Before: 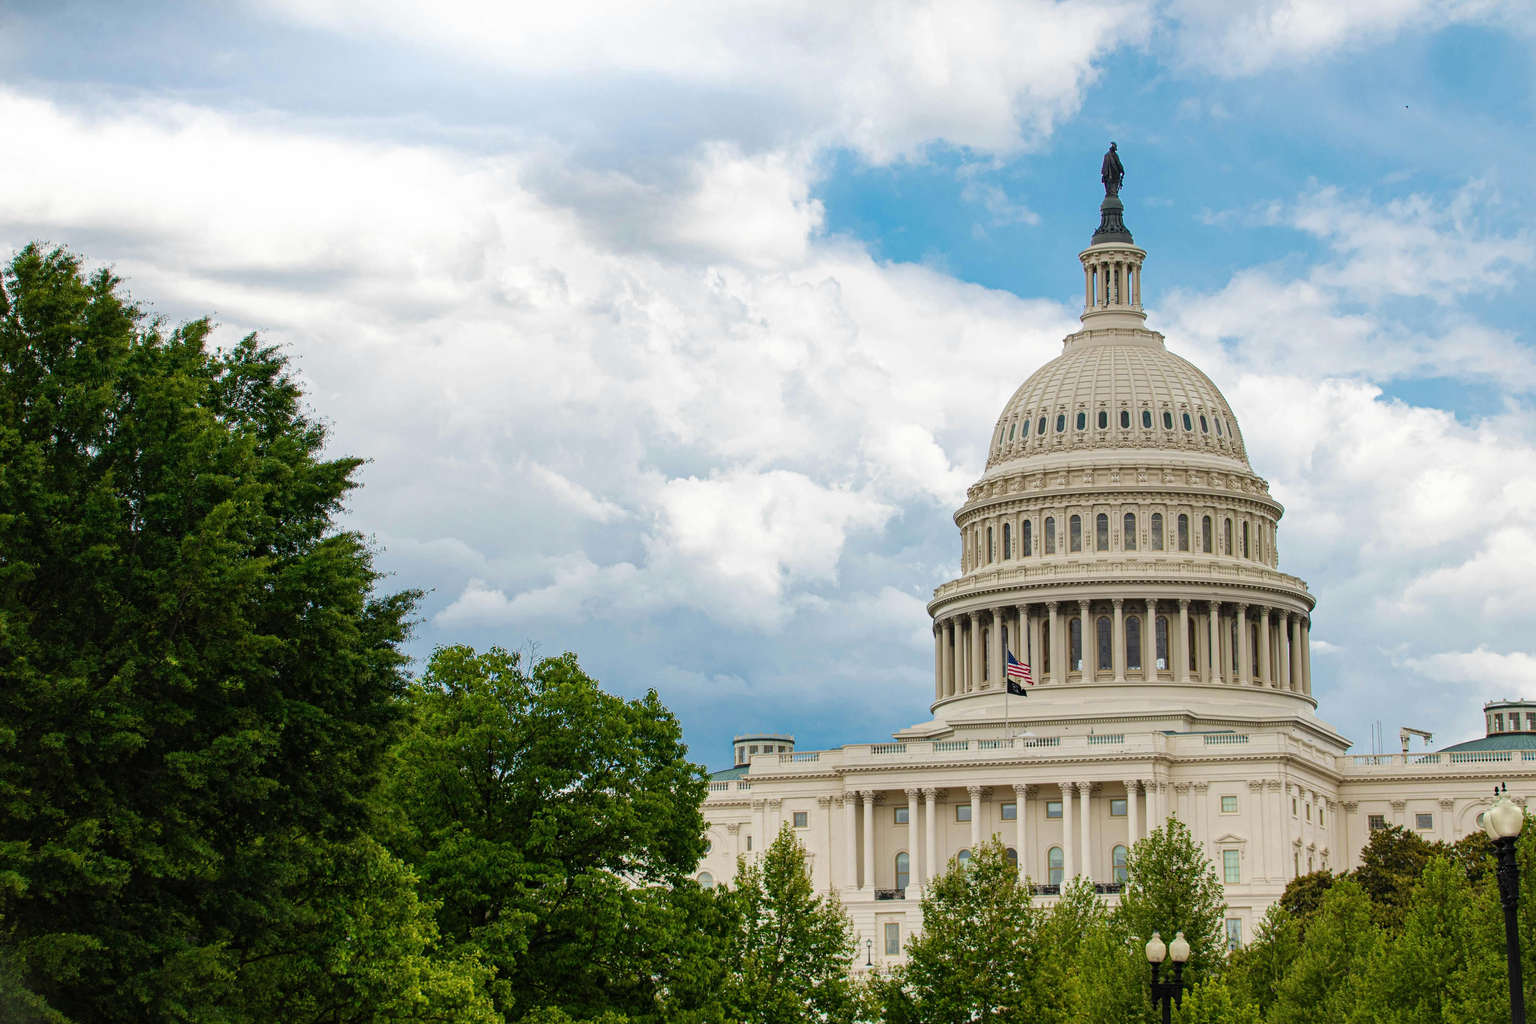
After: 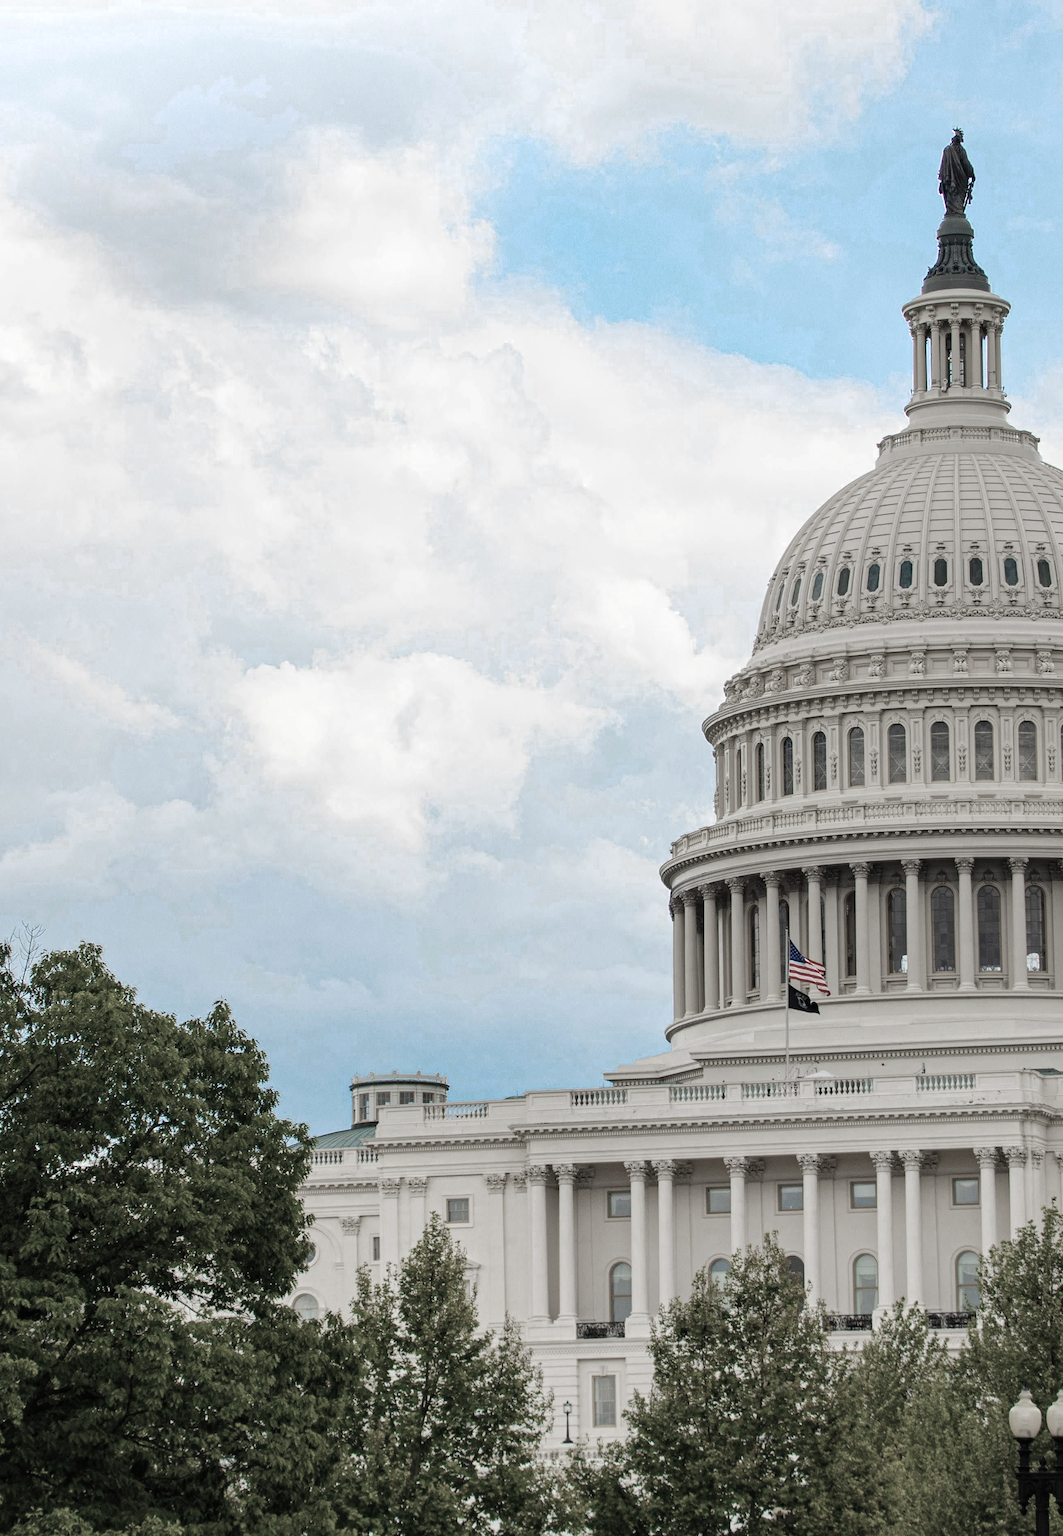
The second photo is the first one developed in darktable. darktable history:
crop: left 33.452%, top 6.025%, right 23.155%
color zones: curves: ch0 [(0, 0.613) (0.01, 0.613) (0.245, 0.448) (0.498, 0.529) (0.642, 0.665) (0.879, 0.777) (0.99, 0.613)]; ch1 [(0, 0.272) (0.219, 0.127) (0.724, 0.346)]
